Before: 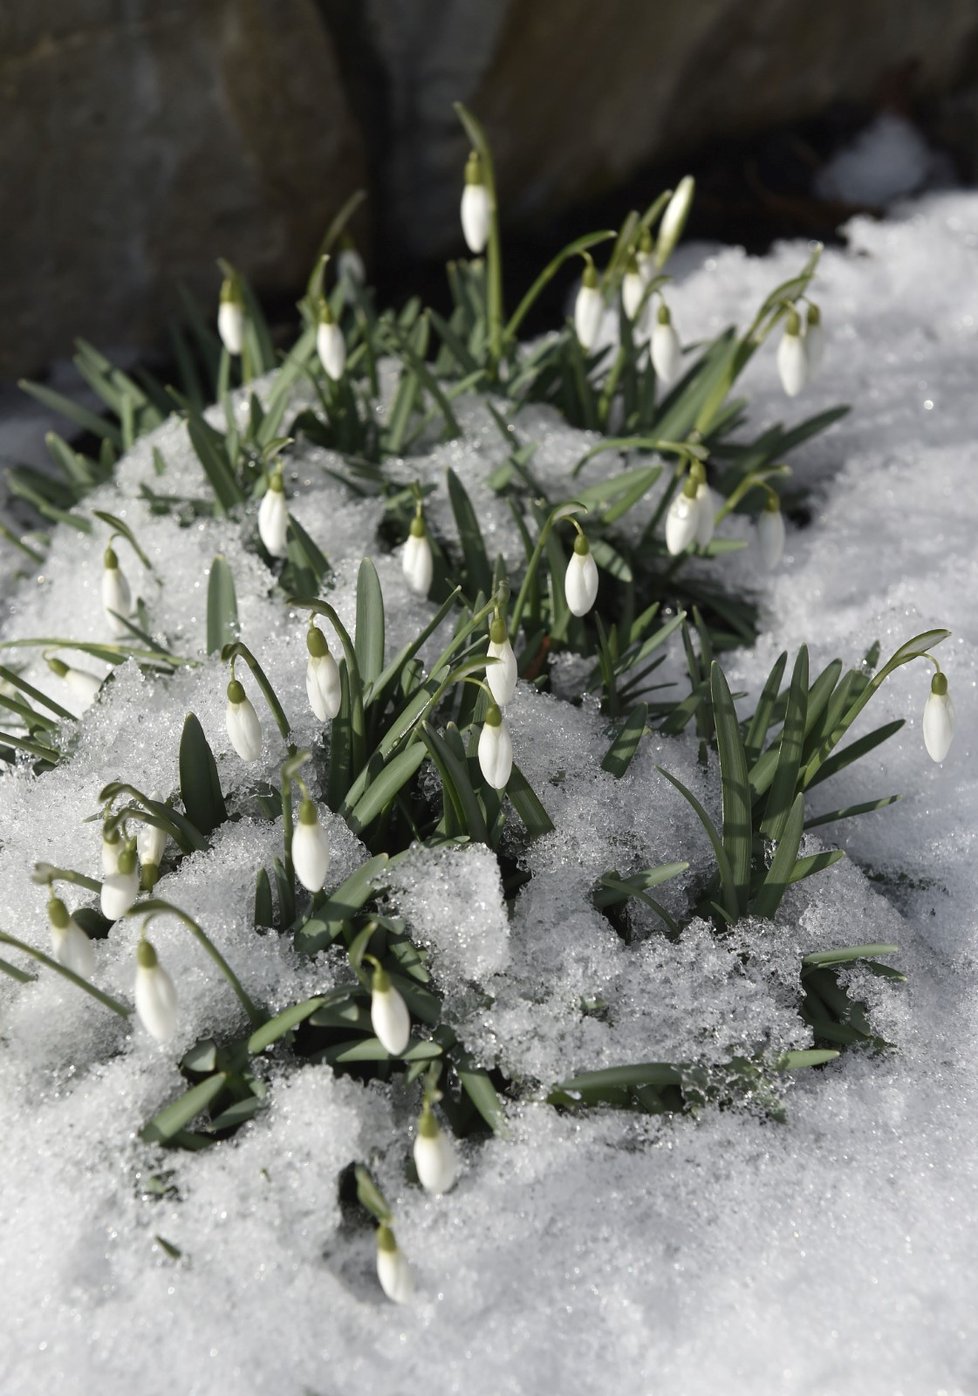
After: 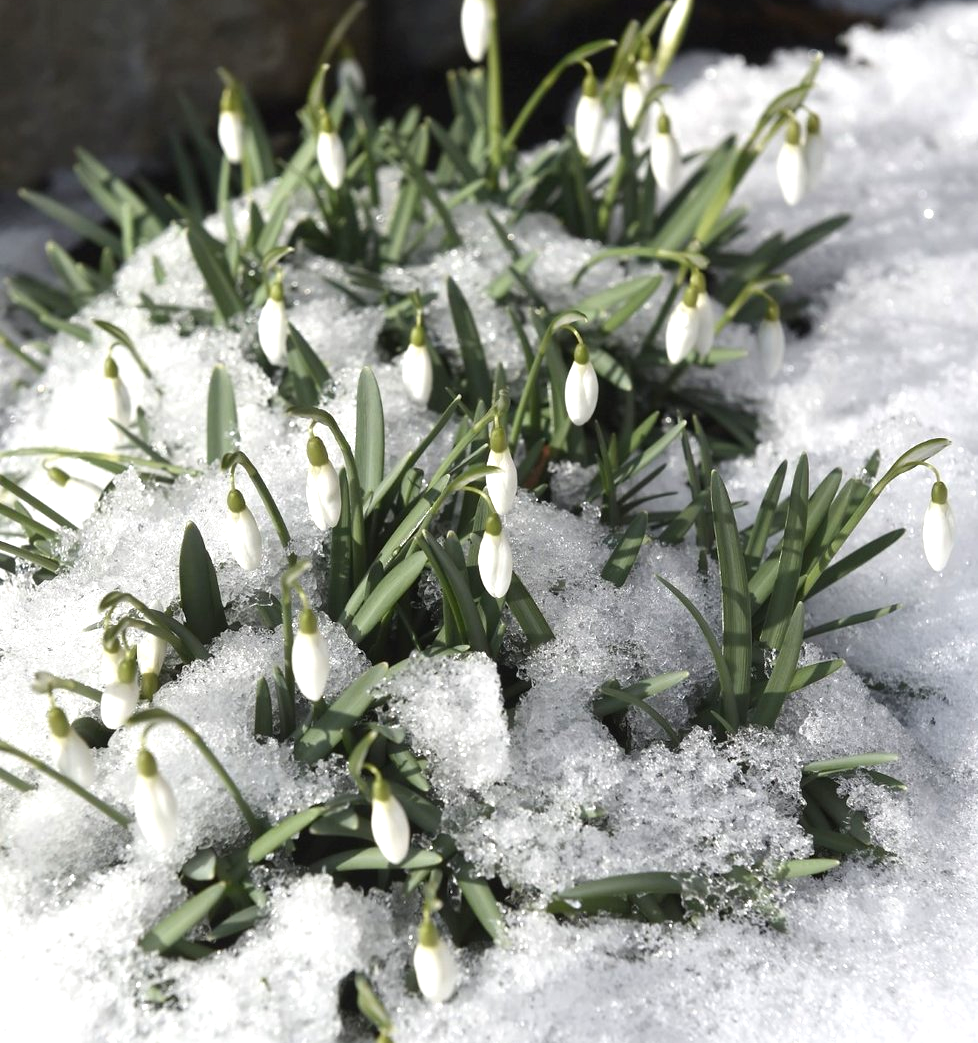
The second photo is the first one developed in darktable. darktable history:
crop: top 13.717%, bottom 11.5%
exposure: exposure 0.669 EV, compensate highlight preservation false
